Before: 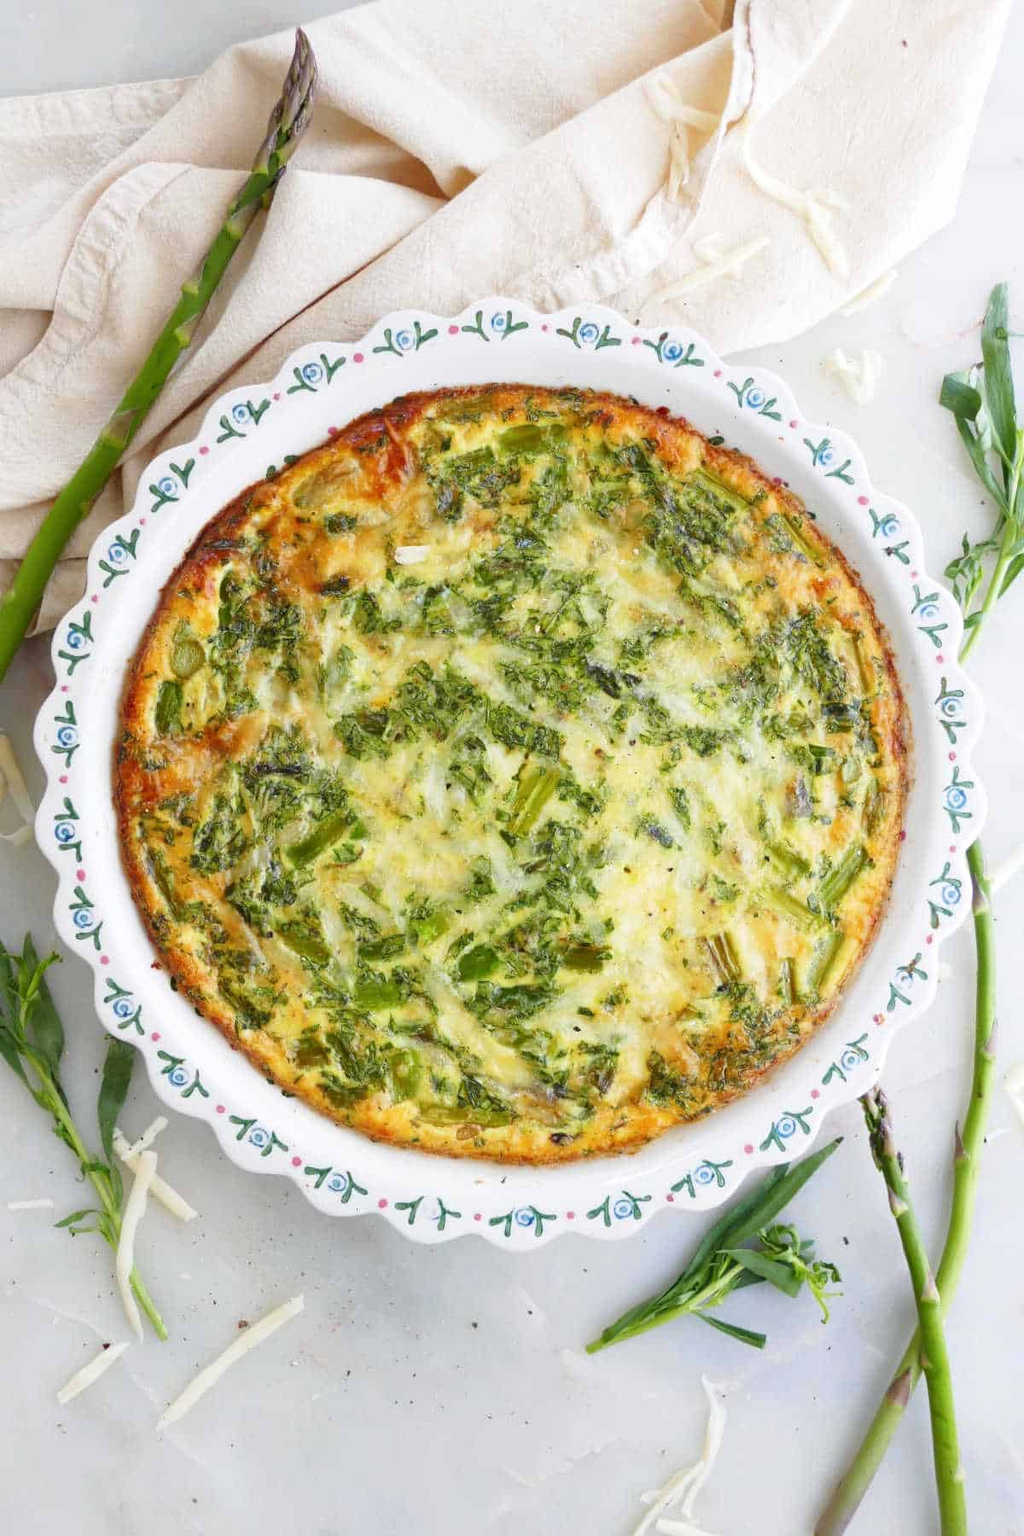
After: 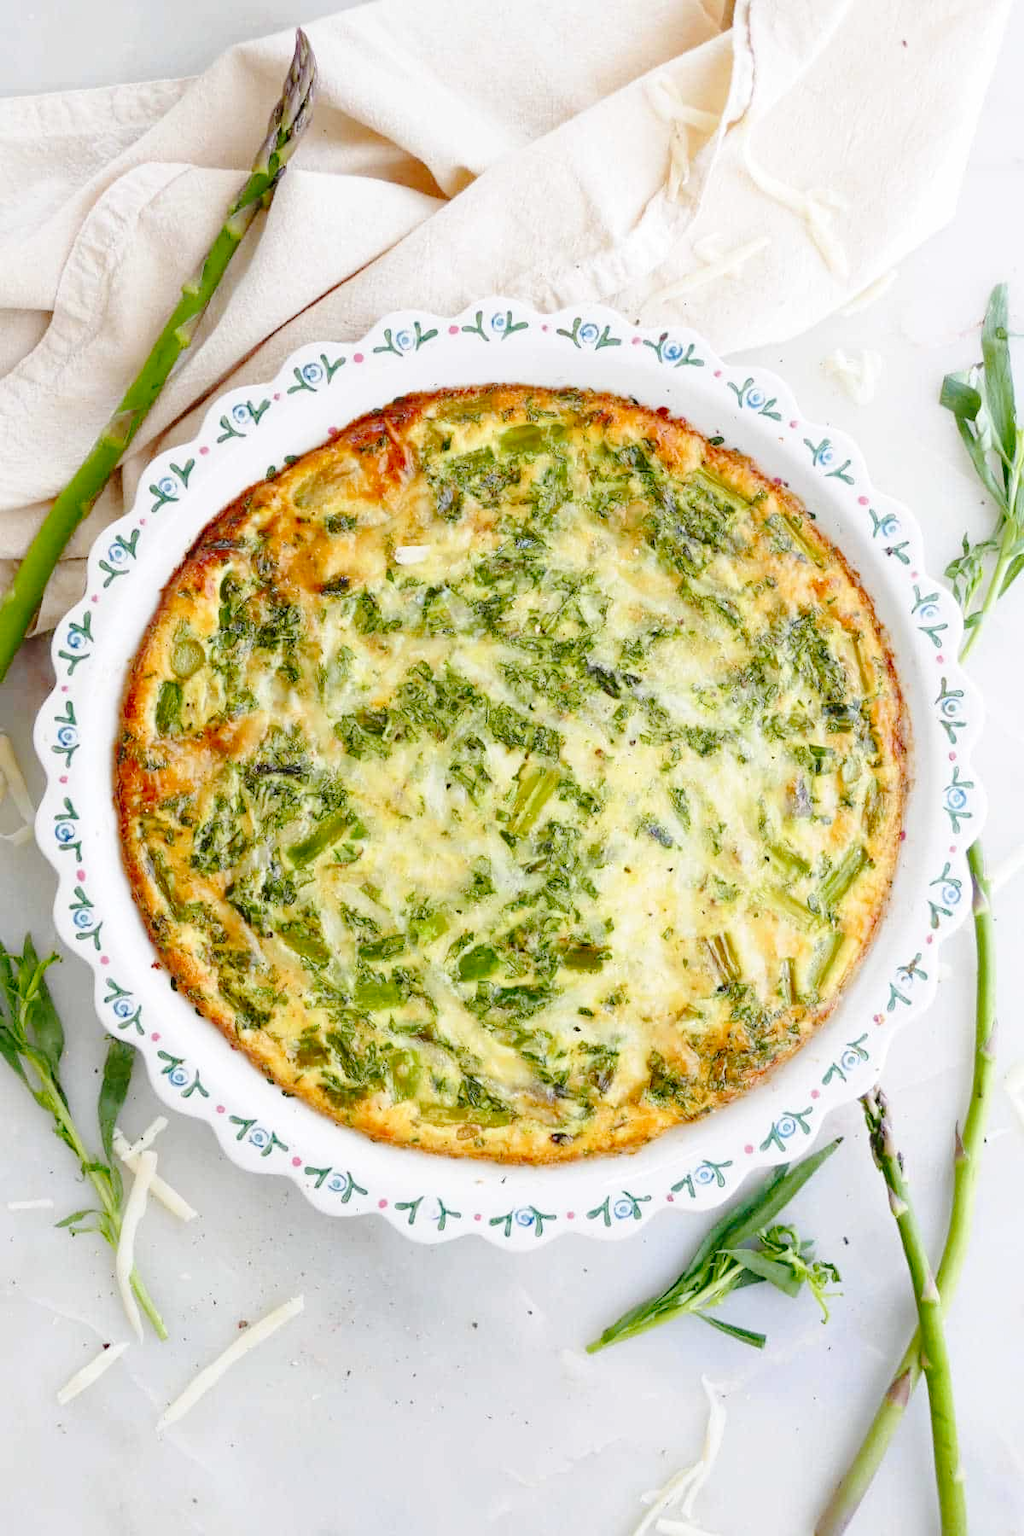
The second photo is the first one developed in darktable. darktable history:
tone curve: curves: ch0 [(0, 0) (0.003, 0.01) (0.011, 0.01) (0.025, 0.011) (0.044, 0.019) (0.069, 0.032) (0.1, 0.054) (0.136, 0.088) (0.177, 0.138) (0.224, 0.214) (0.277, 0.297) (0.335, 0.391) (0.399, 0.469) (0.468, 0.551) (0.543, 0.622) (0.623, 0.699) (0.709, 0.775) (0.801, 0.85) (0.898, 0.929) (1, 1)], preserve colors none
